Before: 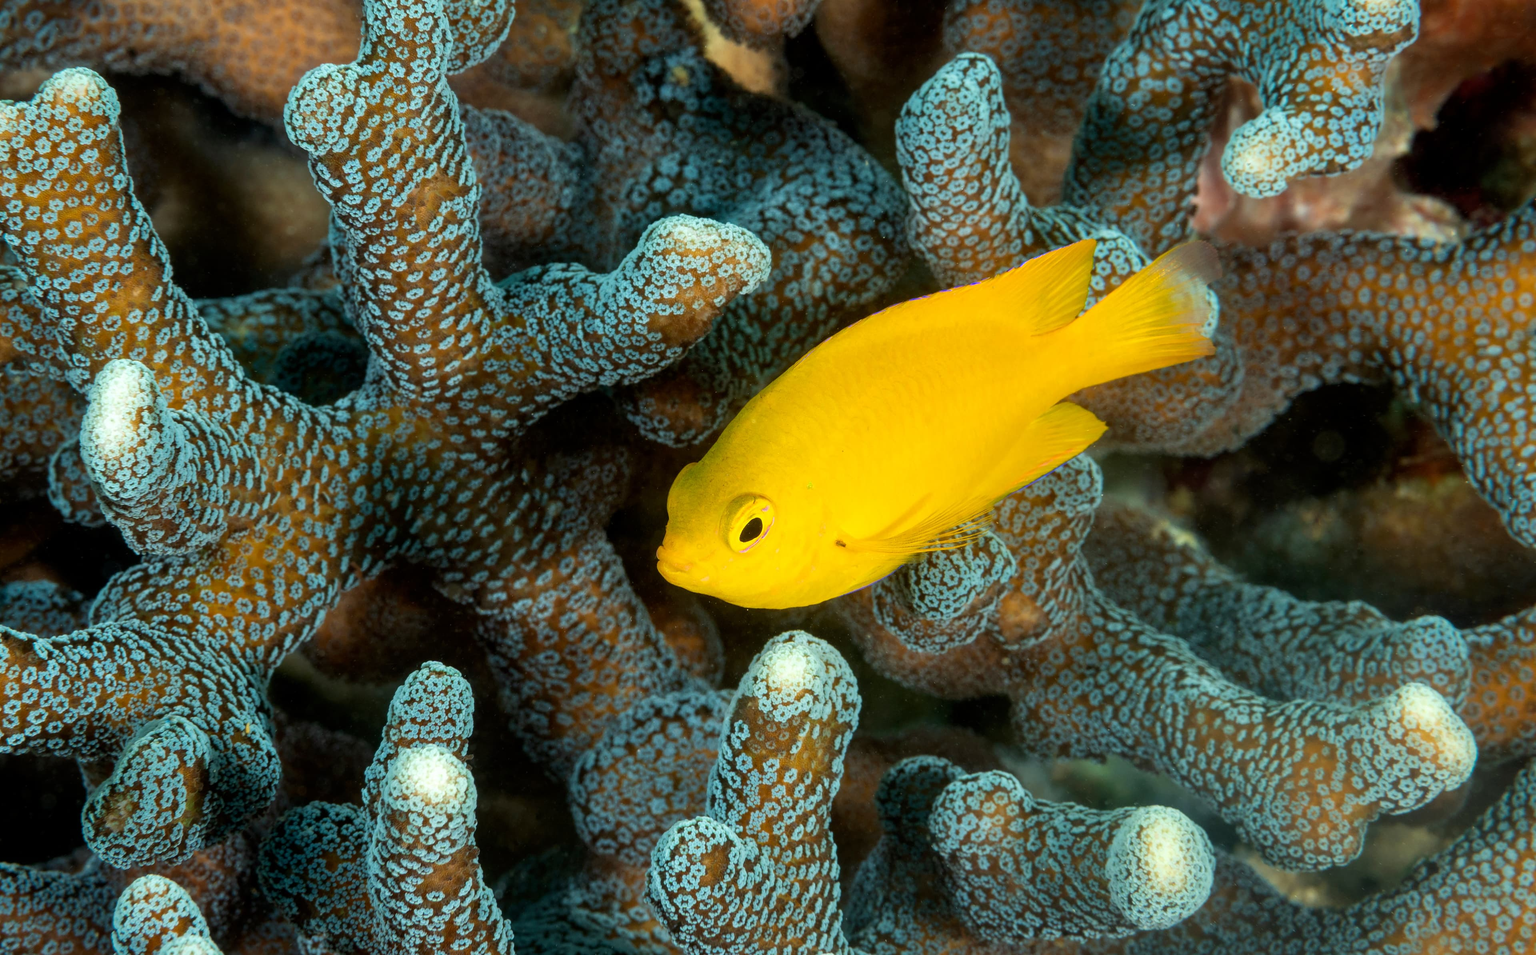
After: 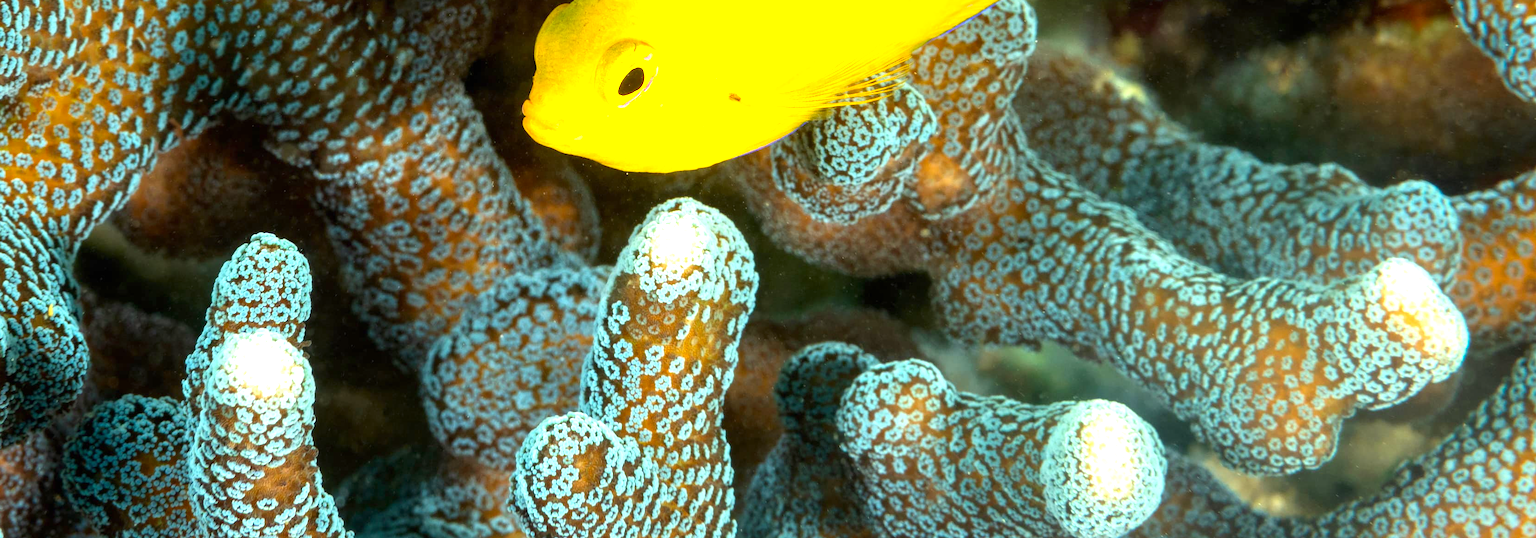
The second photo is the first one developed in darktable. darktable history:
exposure: black level correction 0, exposure 1.125 EV, compensate exposure bias true, compensate highlight preservation false
crop and rotate: left 13.306%, top 48.129%, bottom 2.928%
color correction: highlights a* 0.816, highlights b* 2.78, saturation 1.1
